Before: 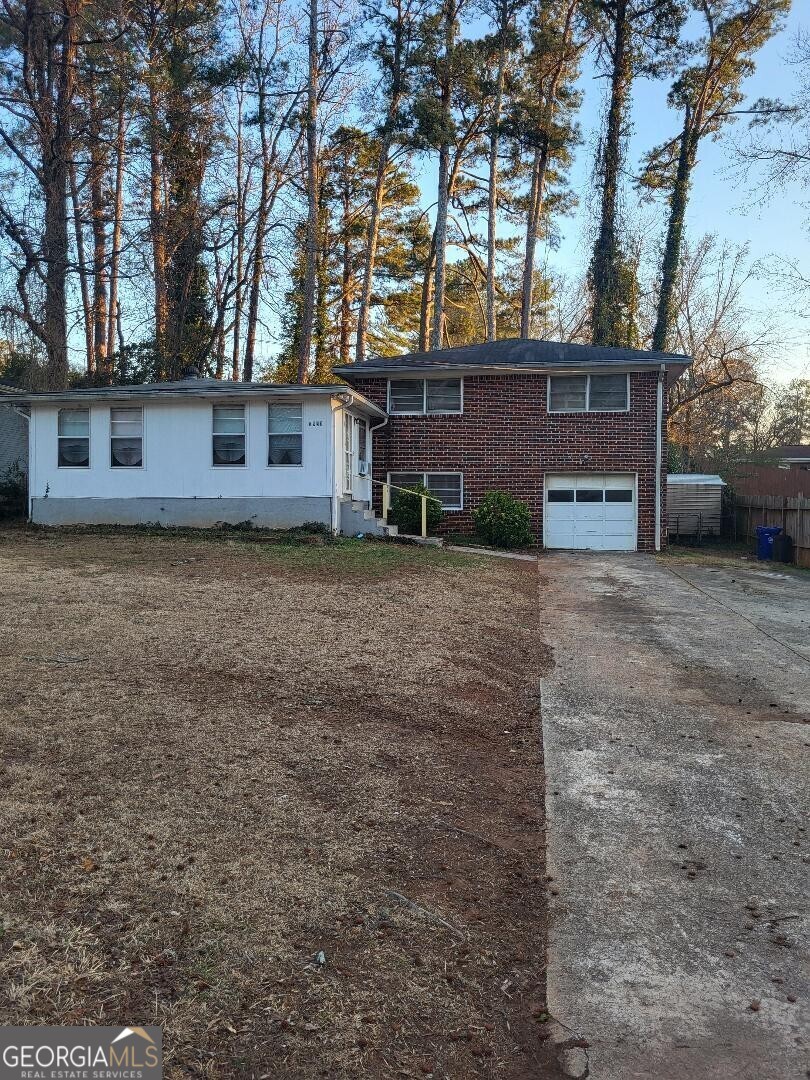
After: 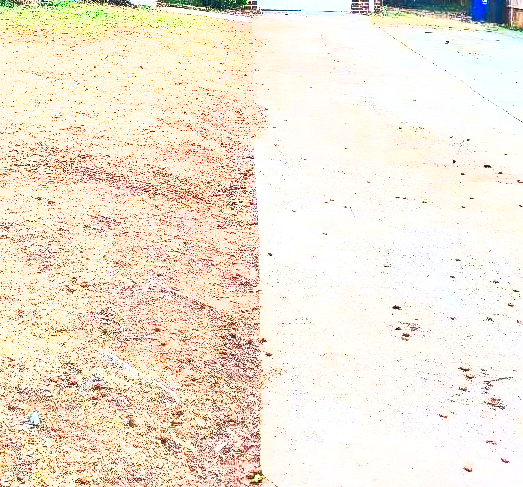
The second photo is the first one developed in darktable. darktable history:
crop and rotate: left 35.366%, top 49.923%, bottom 4.927%
base curve: curves: ch0 [(0, 0) (0.025, 0.046) (0.112, 0.277) (0.467, 0.74) (0.814, 0.929) (1, 0.942)], preserve colors none
contrast brightness saturation: contrast 0.986, brightness 0.998, saturation 0.986
exposure: black level correction 0.001, exposure 1.132 EV, compensate highlight preservation false
